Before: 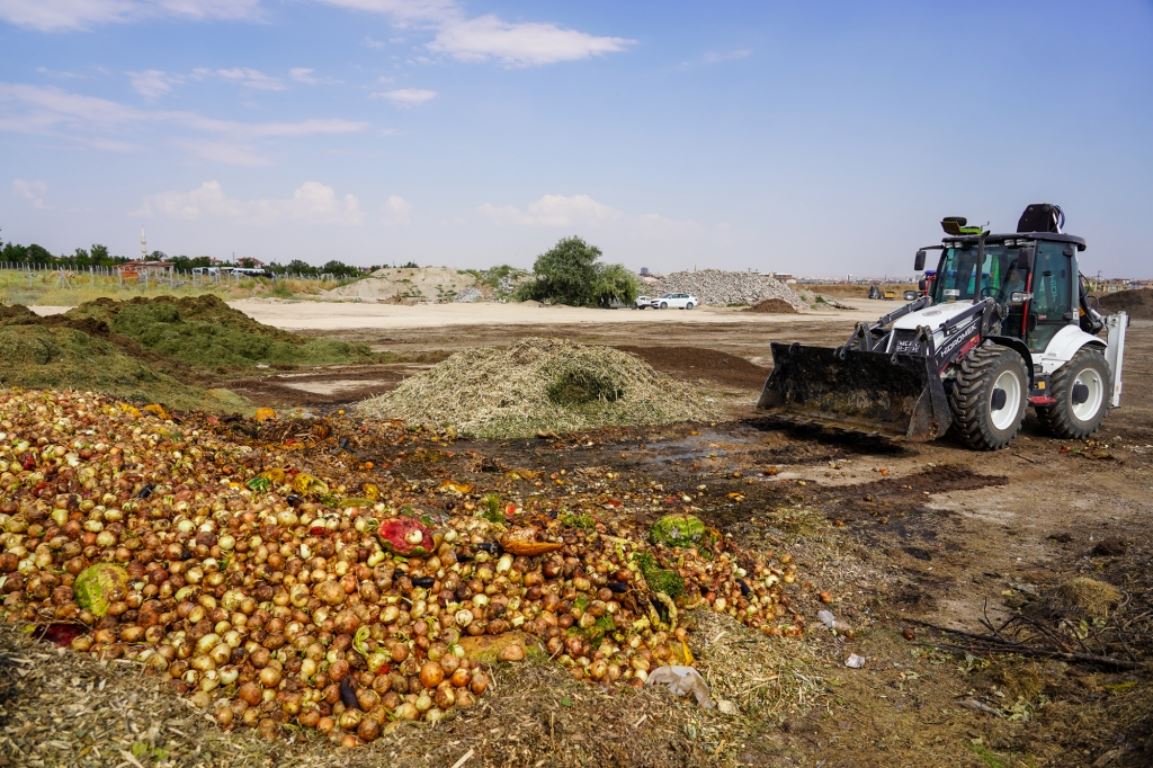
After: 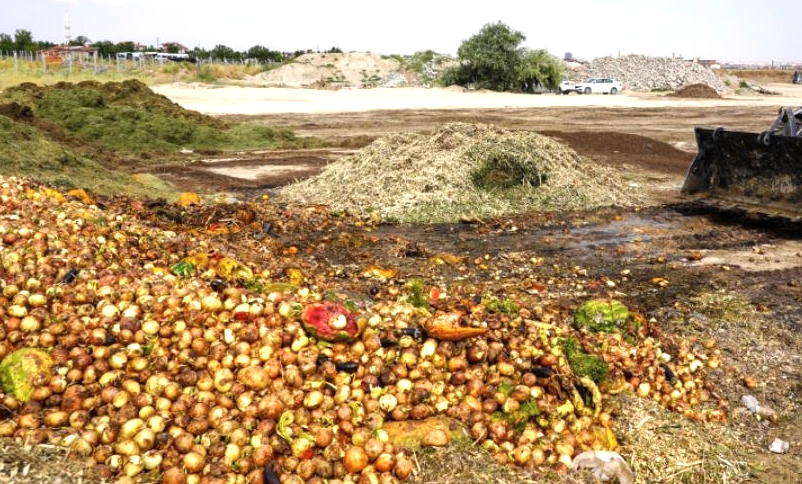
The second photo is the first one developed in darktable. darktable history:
exposure: black level correction 0, exposure 0.499 EV, compensate highlight preservation false
crop: left 6.602%, top 28.031%, right 23.799%, bottom 8.912%
shadows and highlights: radius 46.3, white point adjustment 6.47, compress 79.46%, soften with gaussian
contrast equalizer: y [[0.5 ×6], [0.5 ×6], [0.975, 0.964, 0.925, 0.865, 0.793, 0.721], [0 ×6], [0 ×6]]
